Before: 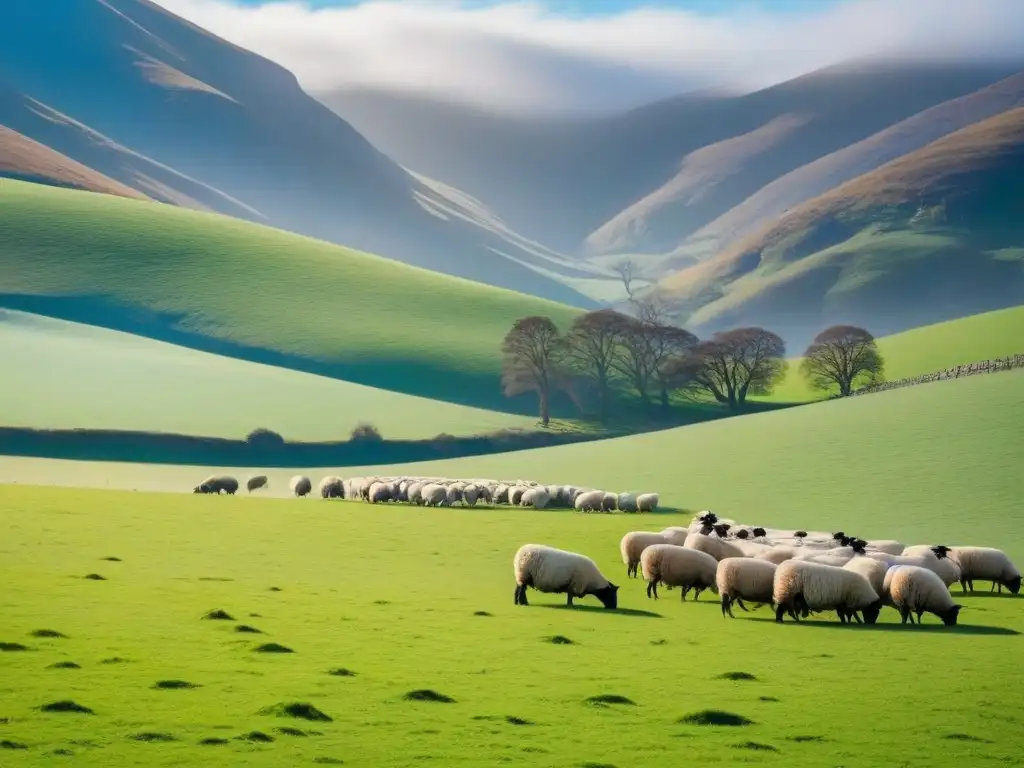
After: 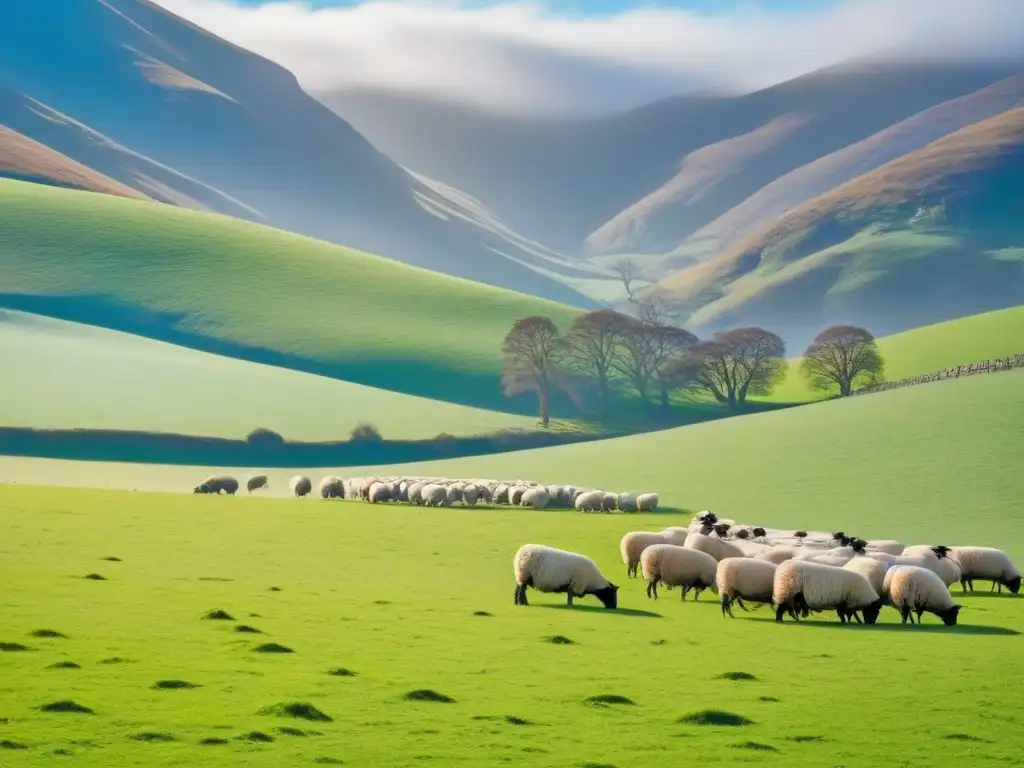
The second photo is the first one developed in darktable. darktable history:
tone equalizer: -7 EV 0.165 EV, -6 EV 0.592 EV, -5 EV 1.15 EV, -4 EV 1.29 EV, -3 EV 1.16 EV, -2 EV 0.6 EV, -1 EV 0.156 EV
